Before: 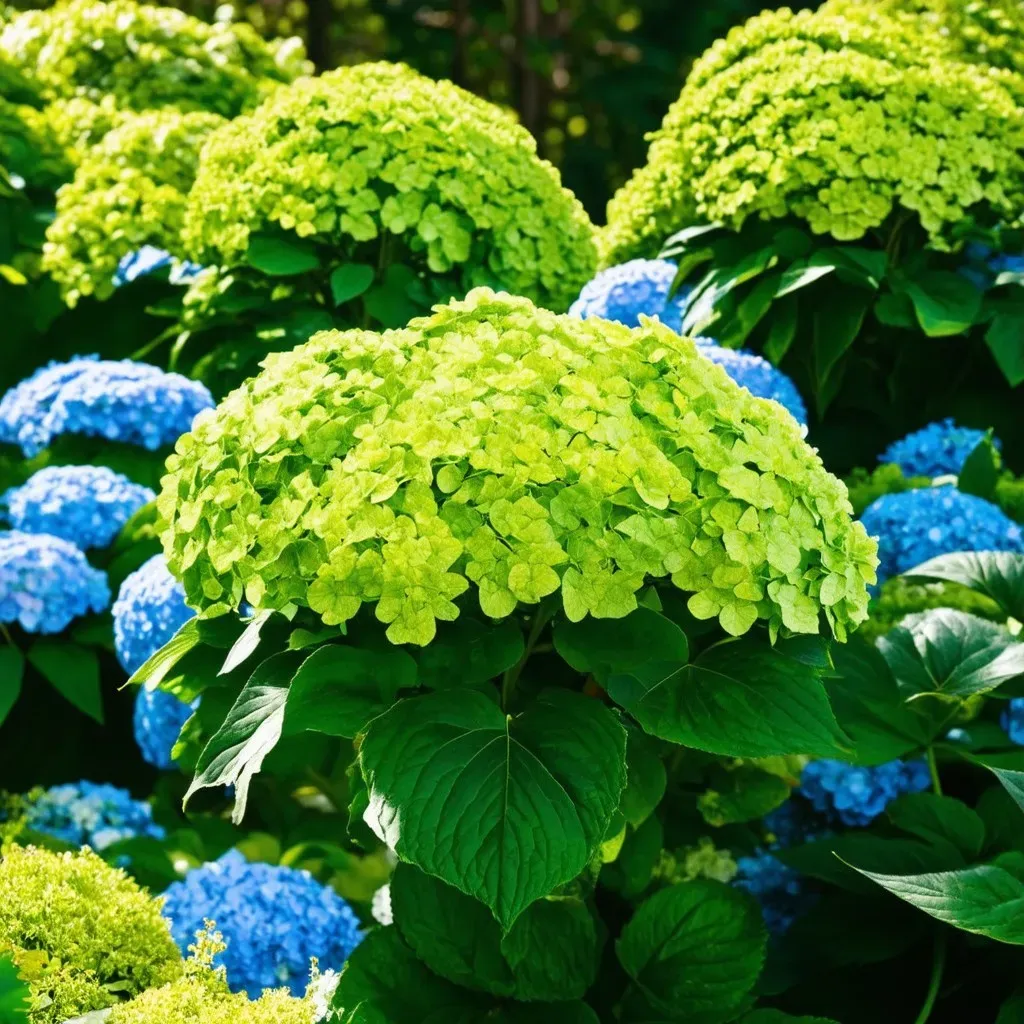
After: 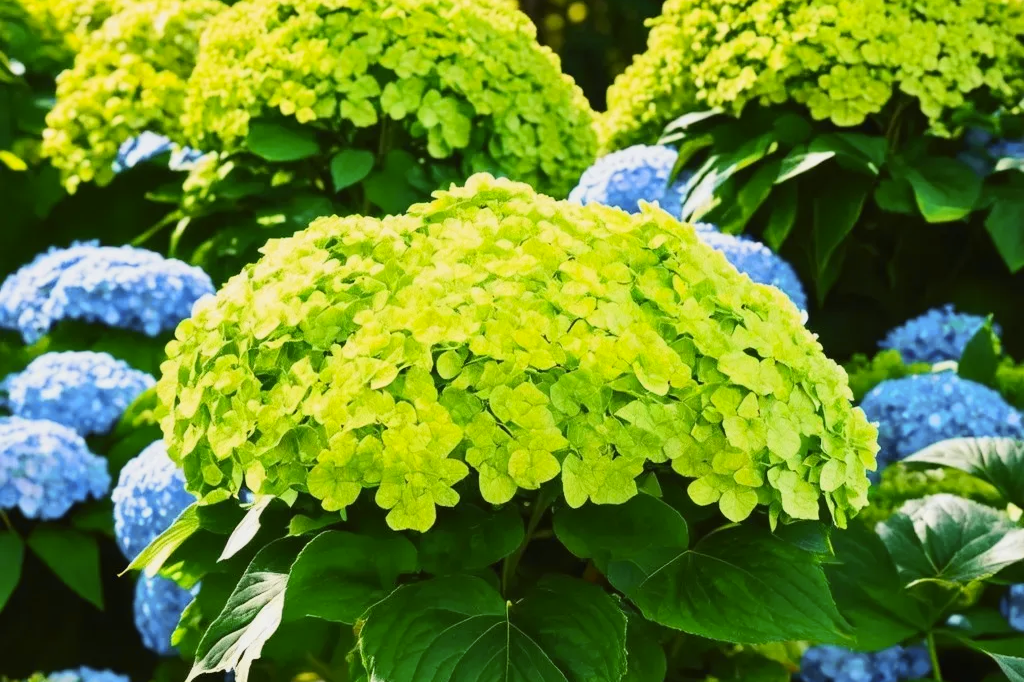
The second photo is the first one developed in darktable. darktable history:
crop: top 11.166%, bottom 22.168%
tone curve: curves: ch0 [(0, 0.013) (0.036, 0.045) (0.274, 0.286) (0.566, 0.623) (0.794, 0.827) (1, 0.953)]; ch1 [(0, 0) (0.389, 0.403) (0.462, 0.48) (0.499, 0.5) (0.524, 0.527) (0.57, 0.599) (0.626, 0.65) (0.761, 0.781) (1, 1)]; ch2 [(0, 0) (0.464, 0.478) (0.5, 0.501) (0.533, 0.542) (0.599, 0.613) (0.704, 0.731) (1, 1)], color space Lab, independent channels, preserve colors none
